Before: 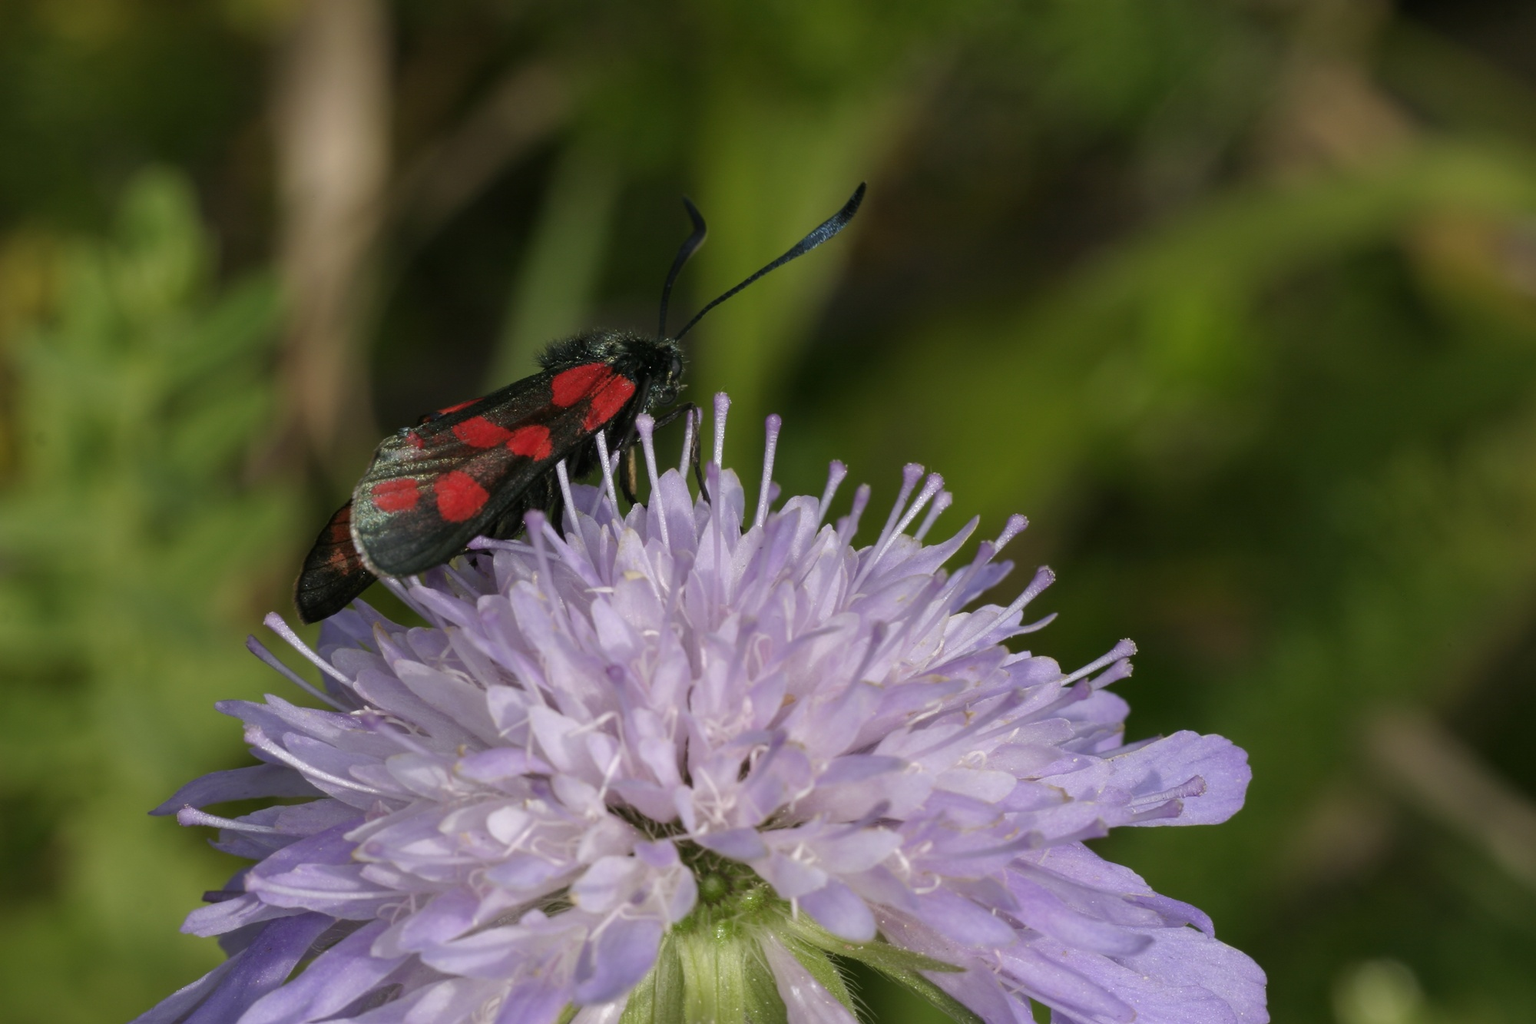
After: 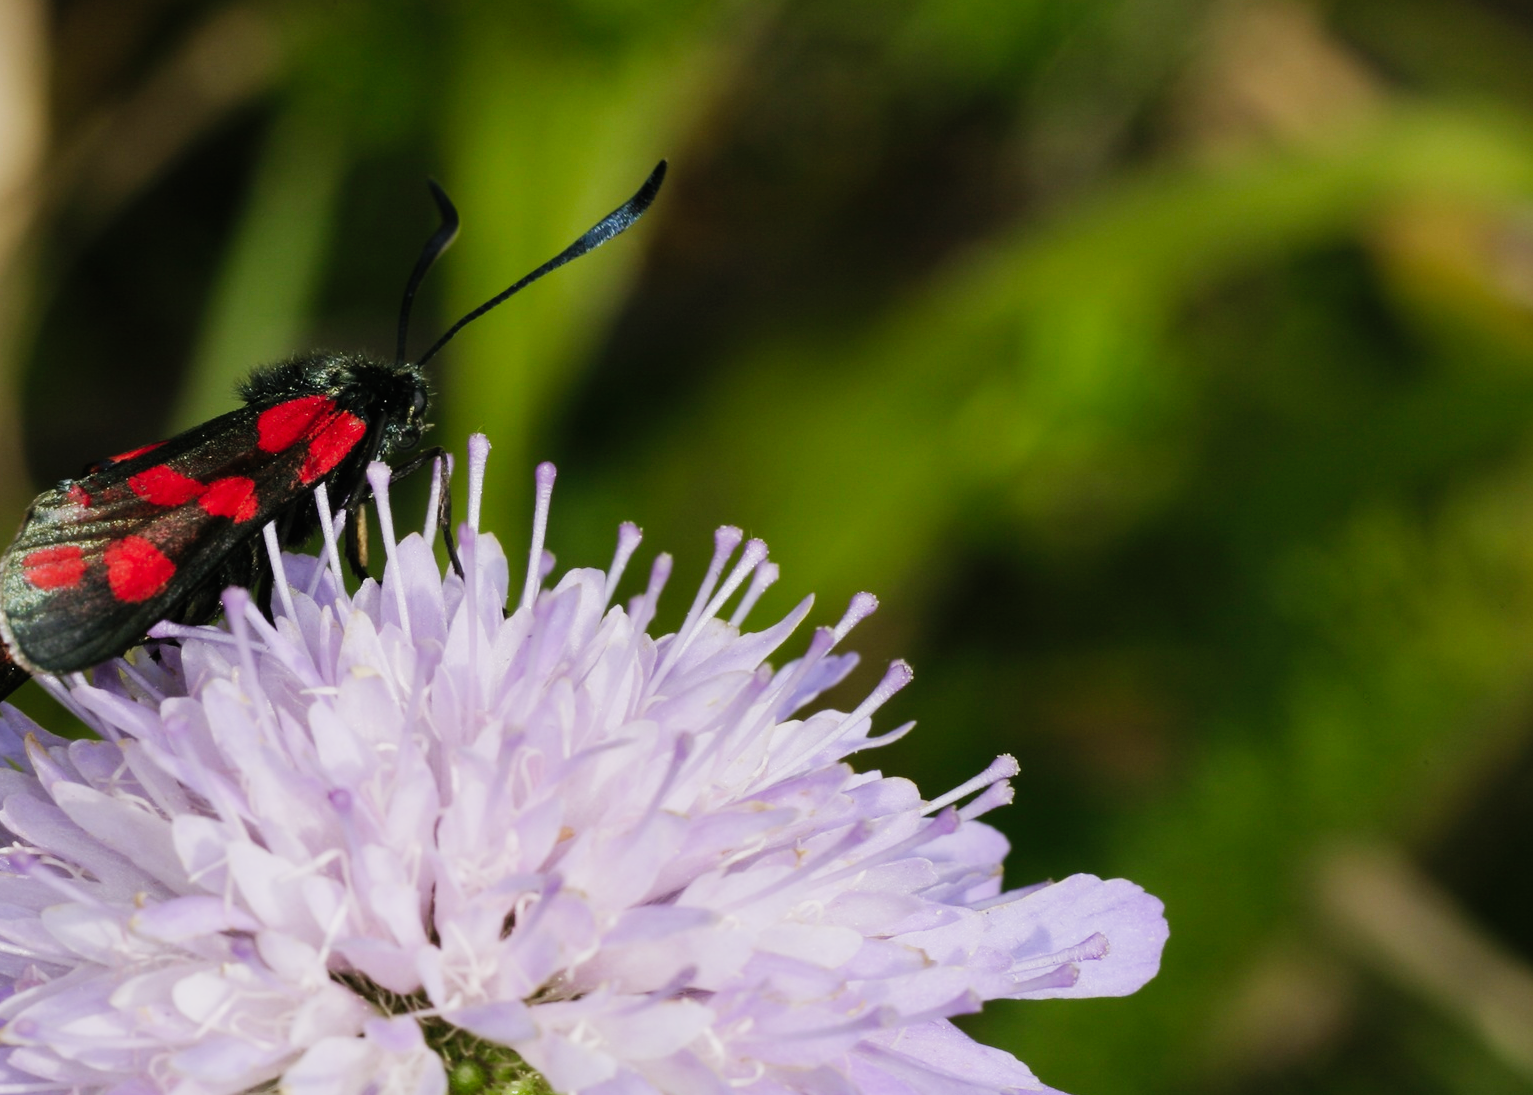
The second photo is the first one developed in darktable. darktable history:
exposure: exposure 0.564 EV, compensate highlight preservation false
color correction: saturation 0.98
crop: left 23.095%, top 5.827%, bottom 11.854%
contrast brightness saturation: contrast 0.07, brightness 0.08, saturation 0.18
sigmoid: contrast 1.6, skew -0.2, preserve hue 0%, red attenuation 0.1, red rotation 0.035, green attenuation 0.1, green rotation -0.017, blue attenuation 0.15, blue rotation -0.052, base primaries Rec2020
